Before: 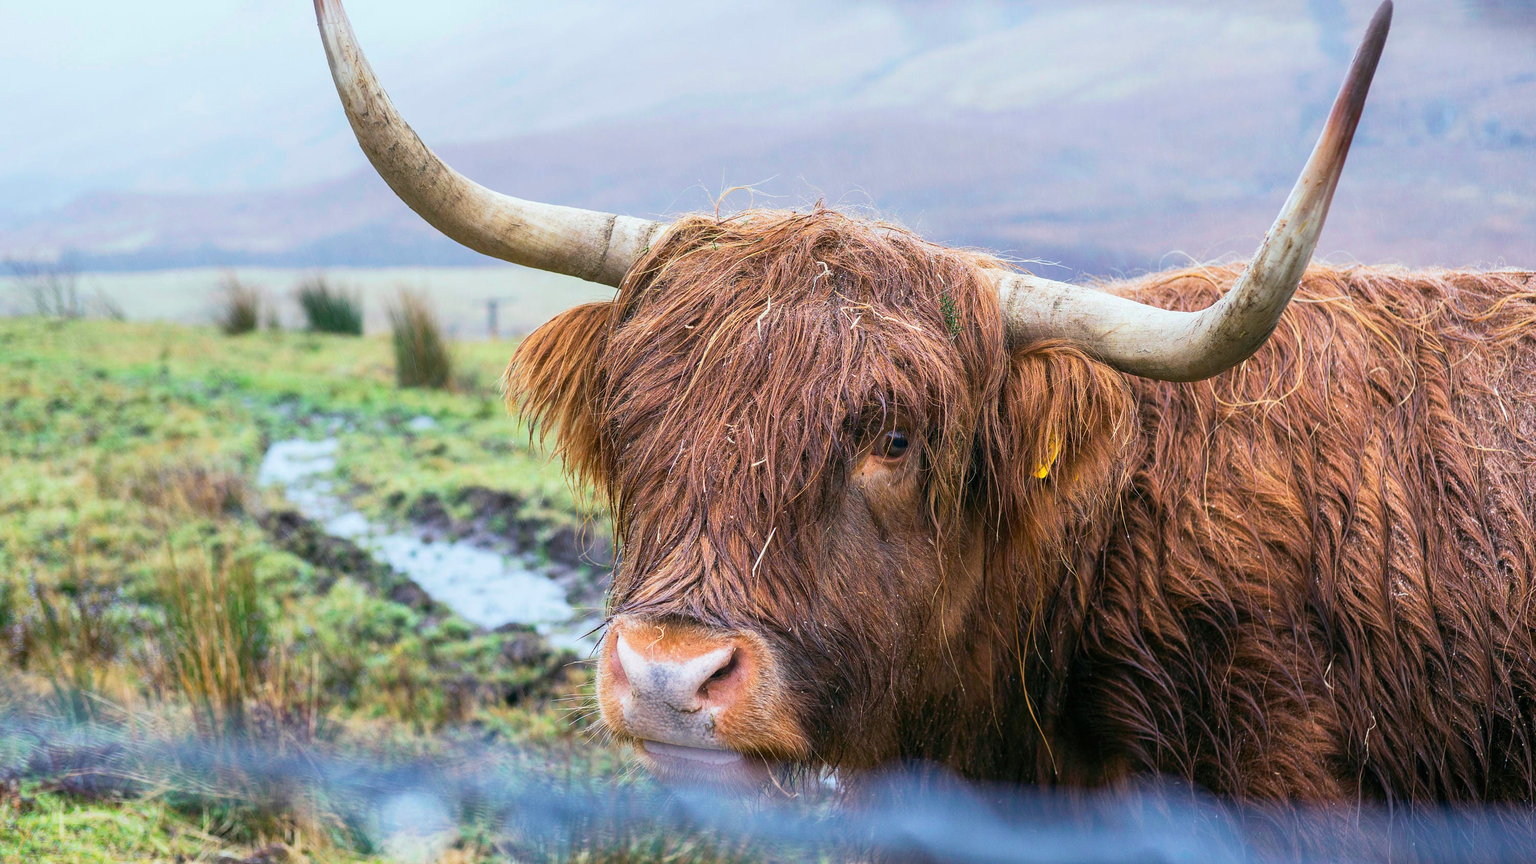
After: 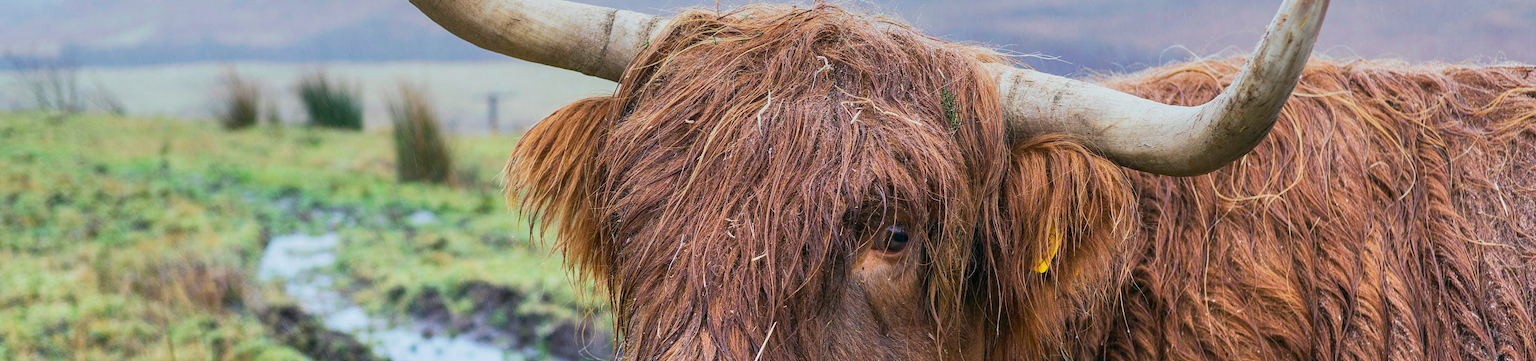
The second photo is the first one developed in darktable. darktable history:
graduated density: on, module defaults
crop and rotate: top 23.84%, bottom 34.294%
